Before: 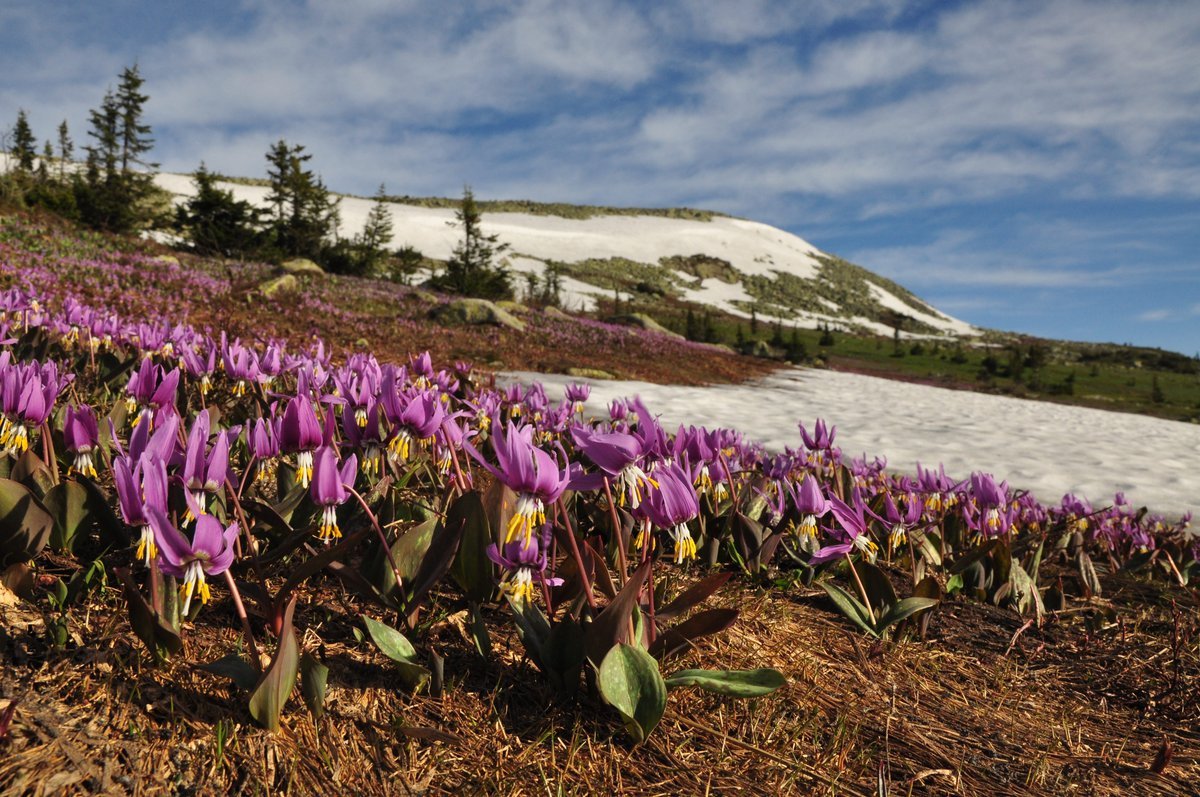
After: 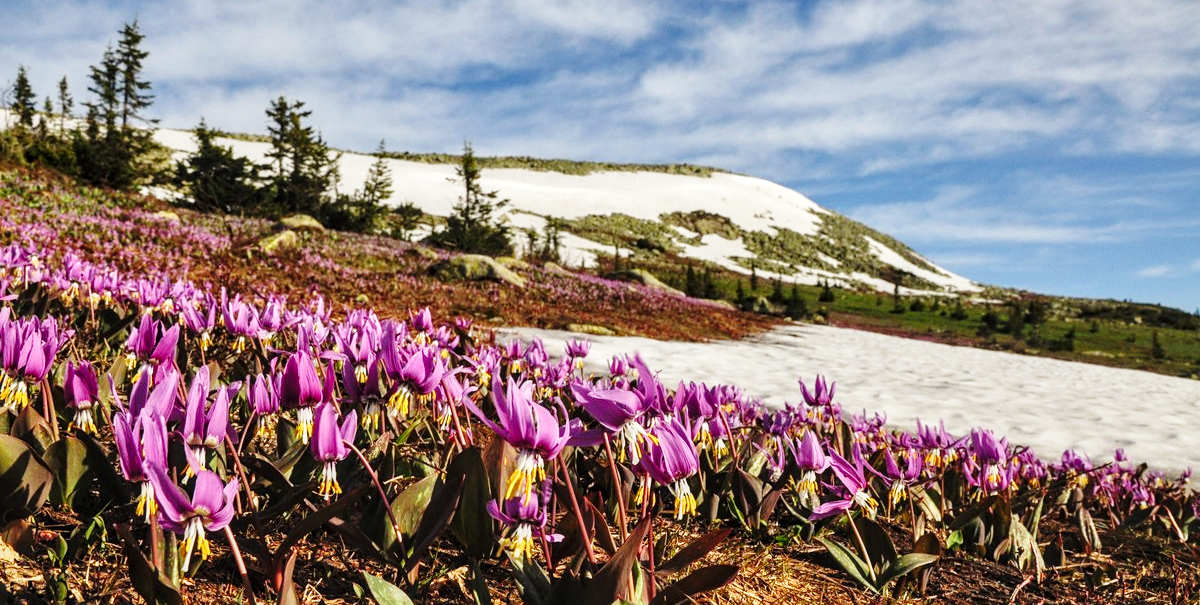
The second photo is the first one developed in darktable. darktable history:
crop: top 5.57%, bottom 17.819%
sharpen: amount 0.201
base curve: curves: ch0 [(0, 0) (0.028, 0.03) (0.121, 0.232) (0.46, 0.748) (0.859, 0.968) (1, 1)], preserve colors none
local contrast: on, module defaults
